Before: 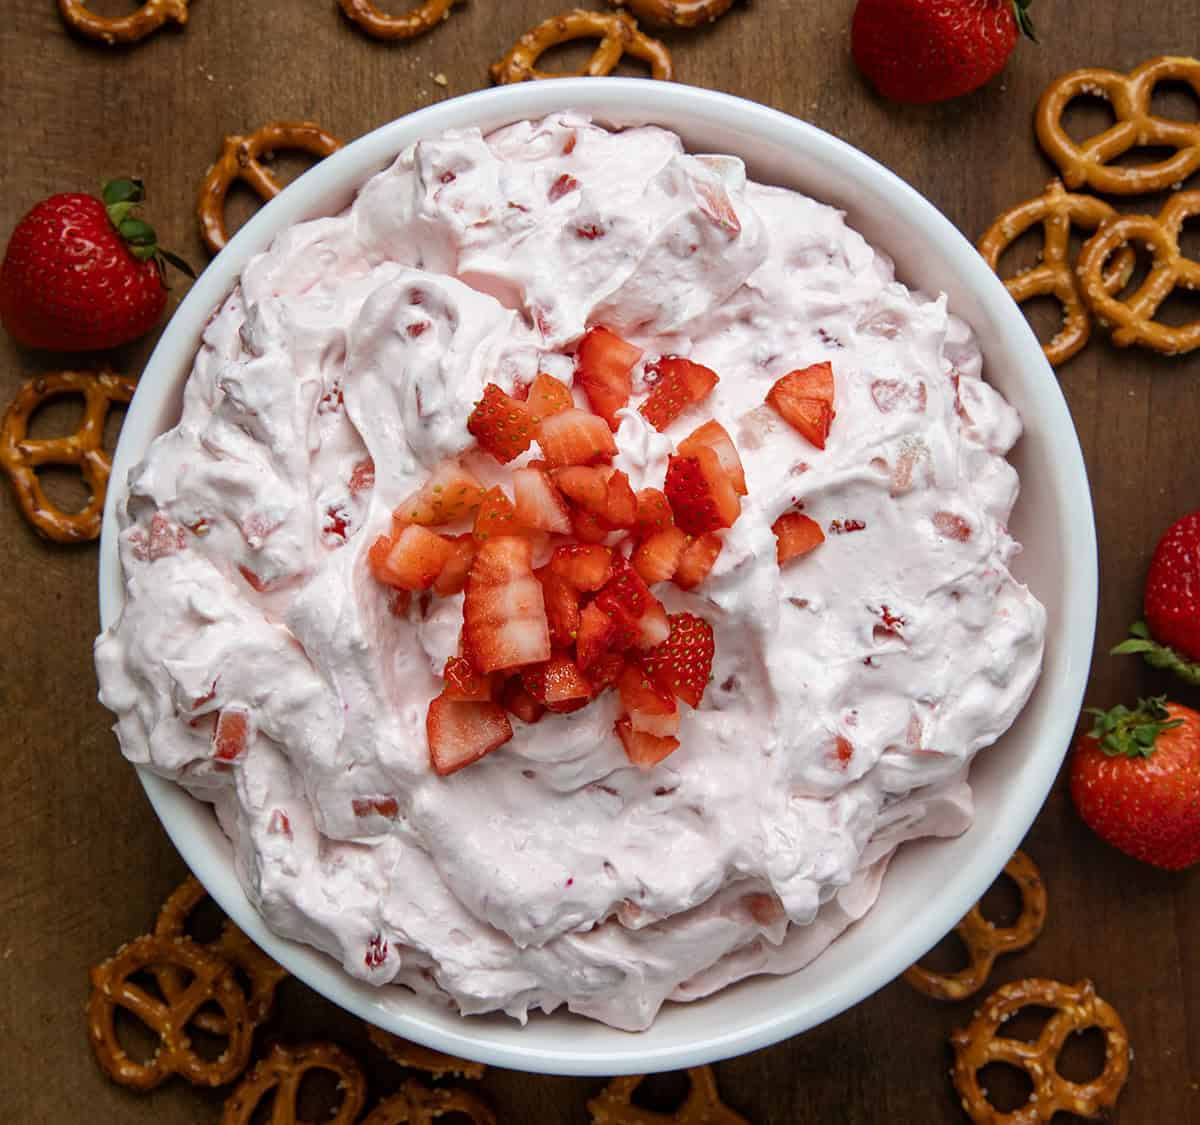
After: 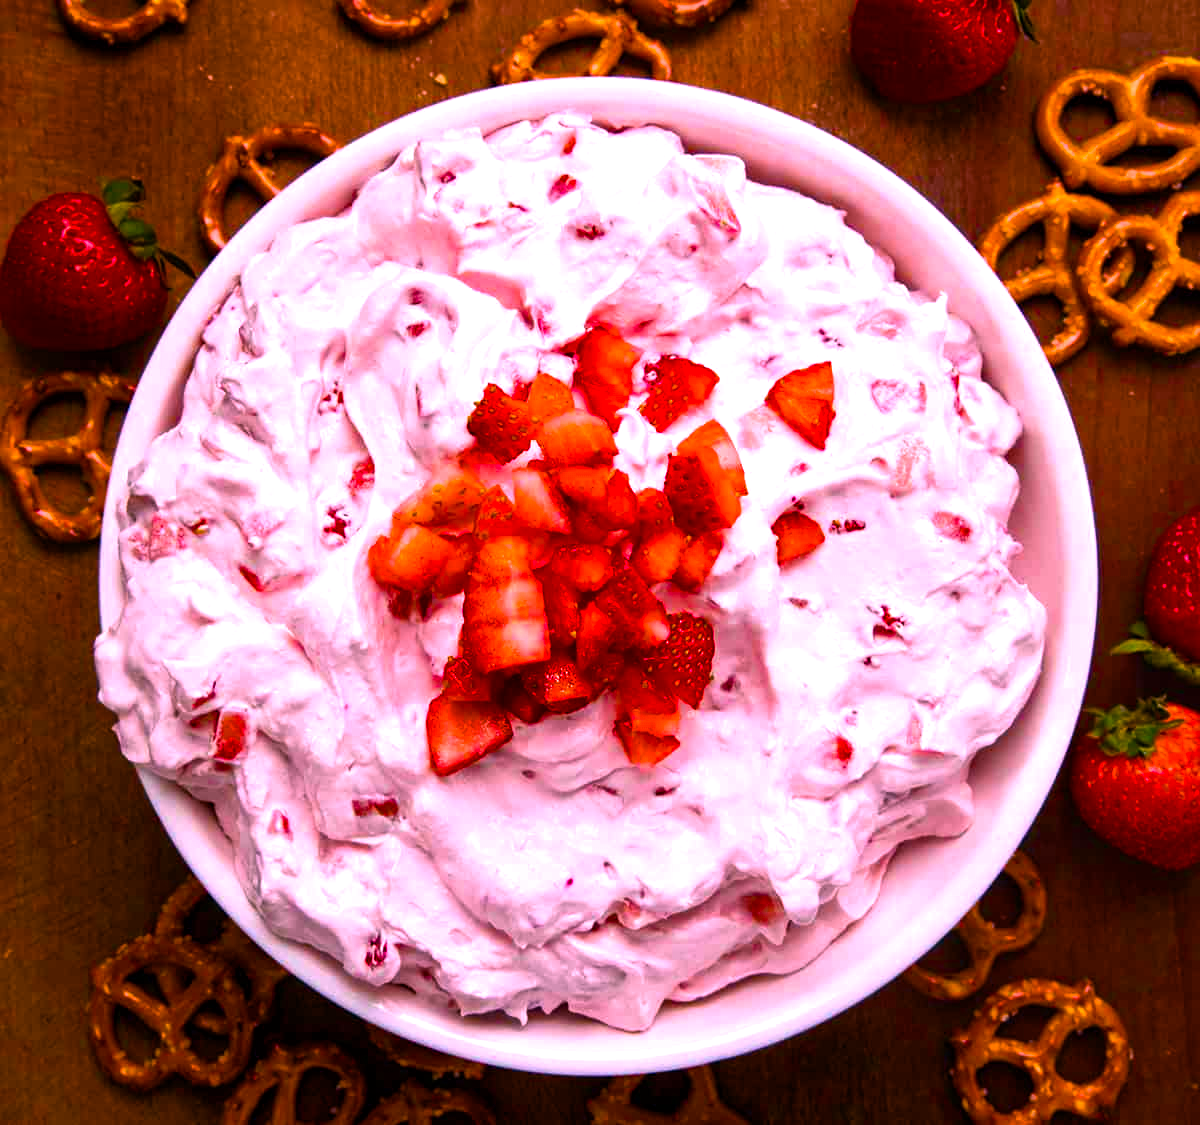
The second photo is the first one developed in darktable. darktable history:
color balance rgb: linear chroma grading › global chroma 9%, perceptual saturation grading › global saturation 36%, perceptual saturation grading › shadows 35%, perceptual brilliance grading › global brilliance 15%, perceptual brilliance grading › shadows -35%, global vibrance 15%
white balance: red 1.188, blue 1.11
